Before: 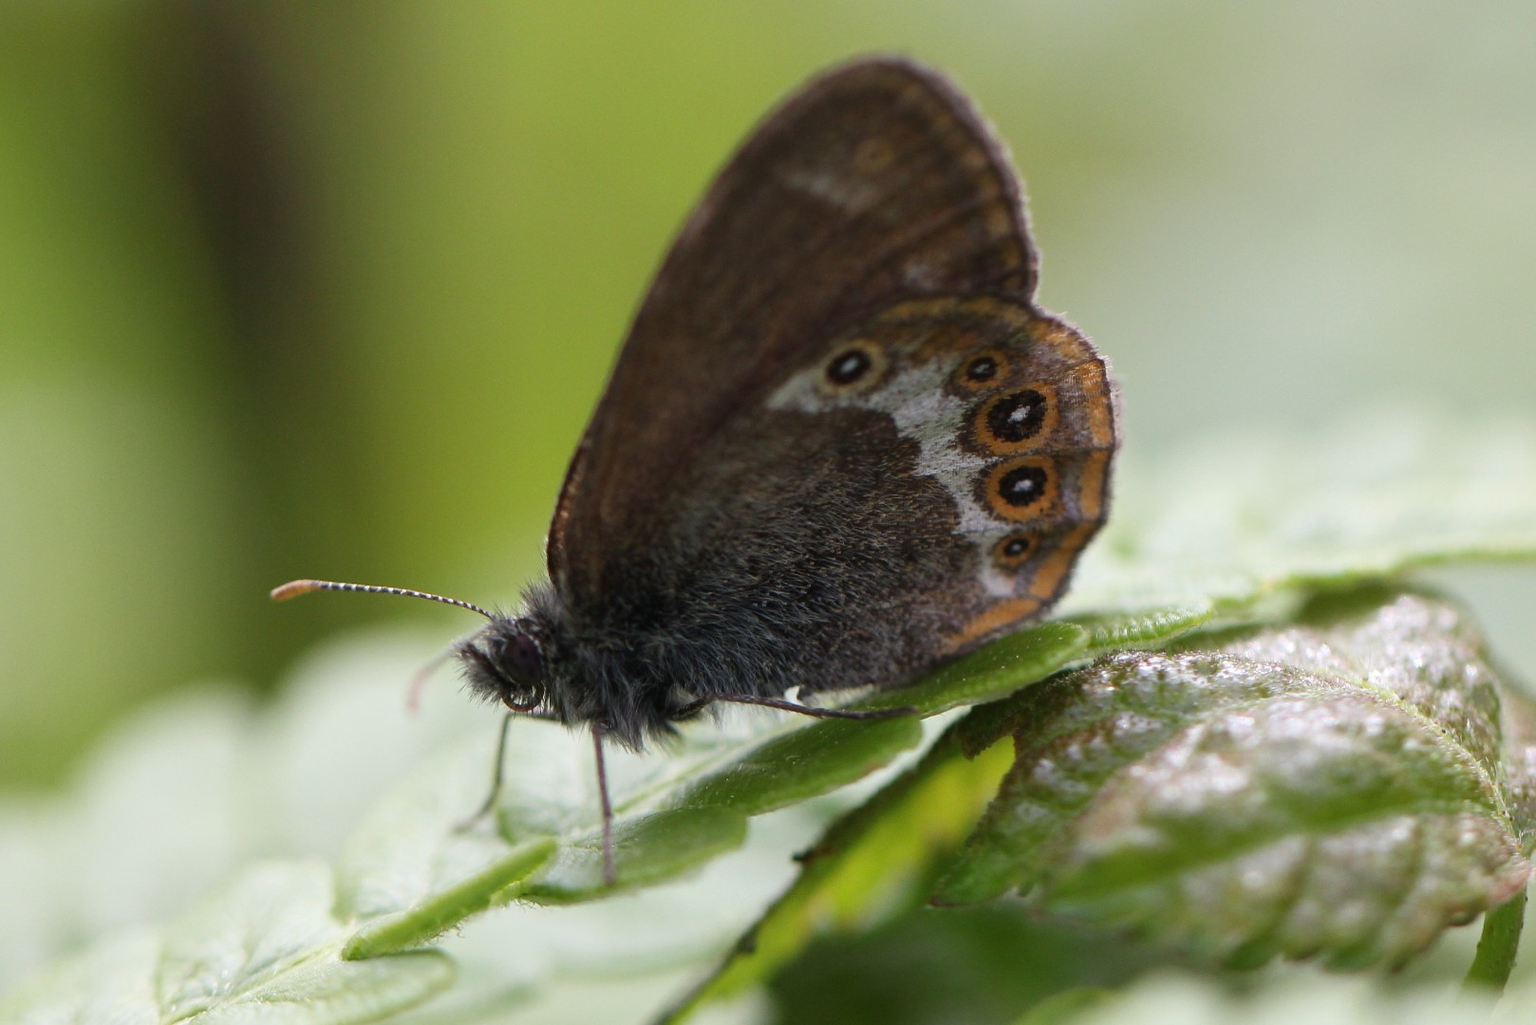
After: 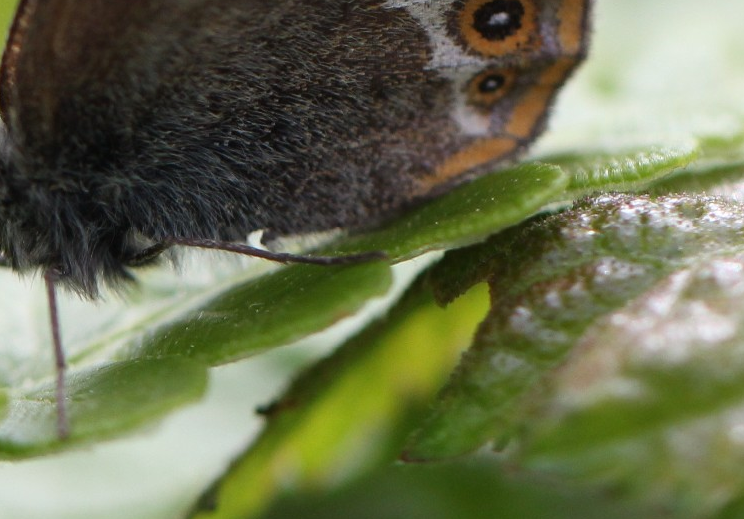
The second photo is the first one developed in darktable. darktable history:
crop: left 35.799%, top 45.731%, right 18.191%, bottom 6.172%
